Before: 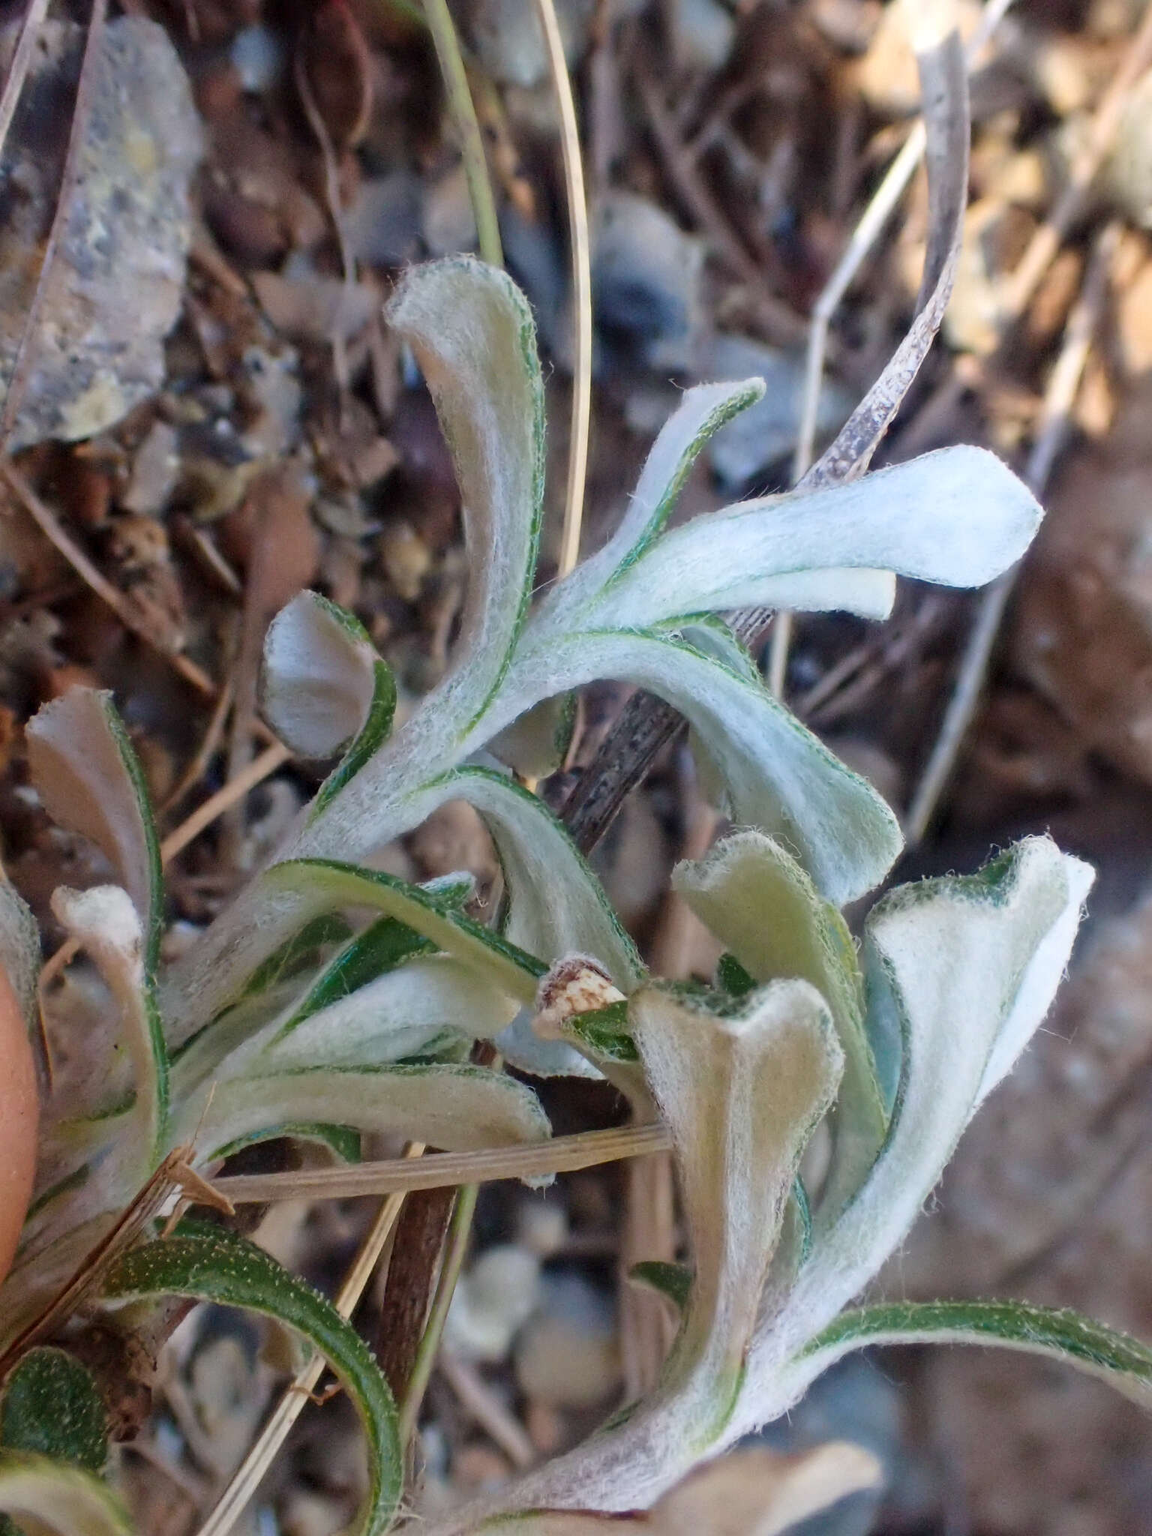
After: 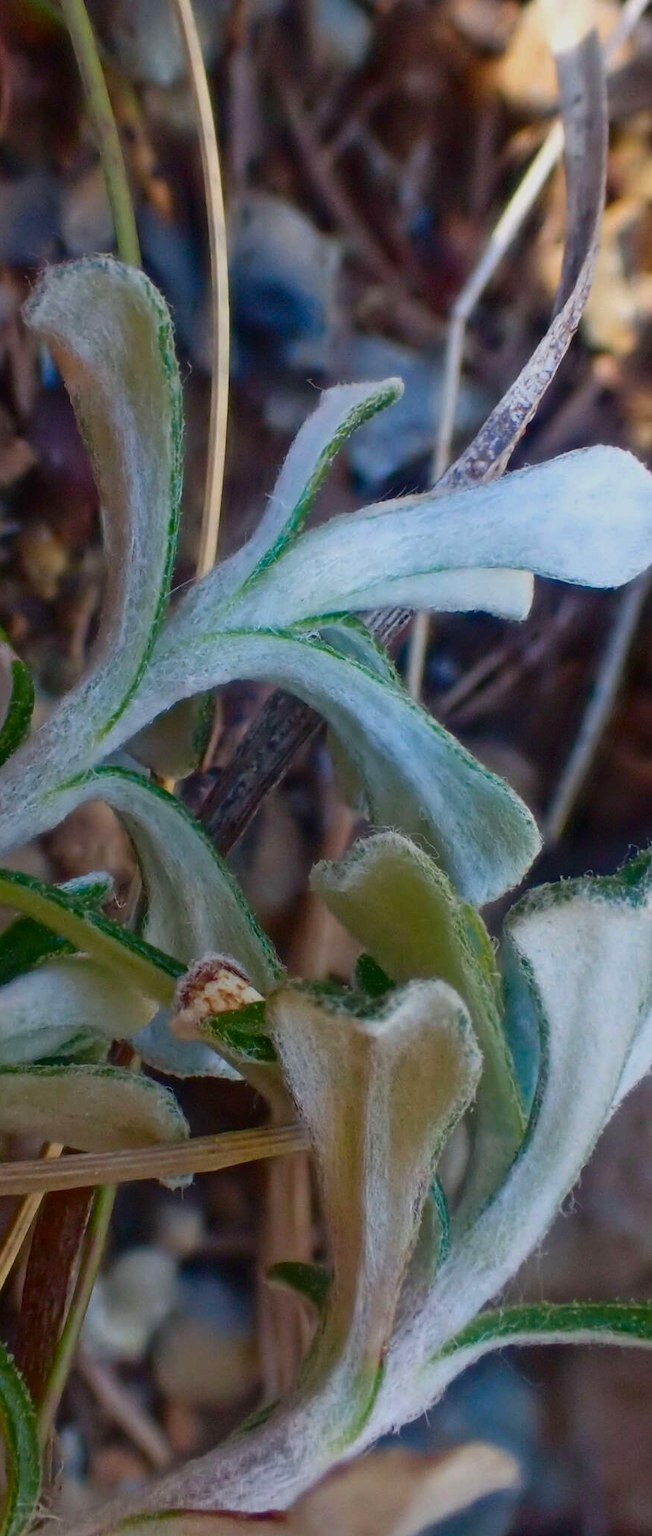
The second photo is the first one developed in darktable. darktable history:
lowpass: radius 0.1, contrast 0.85, saturation 1.1, unbound 0
crop: left 31.458%, top 0%, right 11.876%
contrast brightness saturation: brightness -0.25, saturation 0.2
